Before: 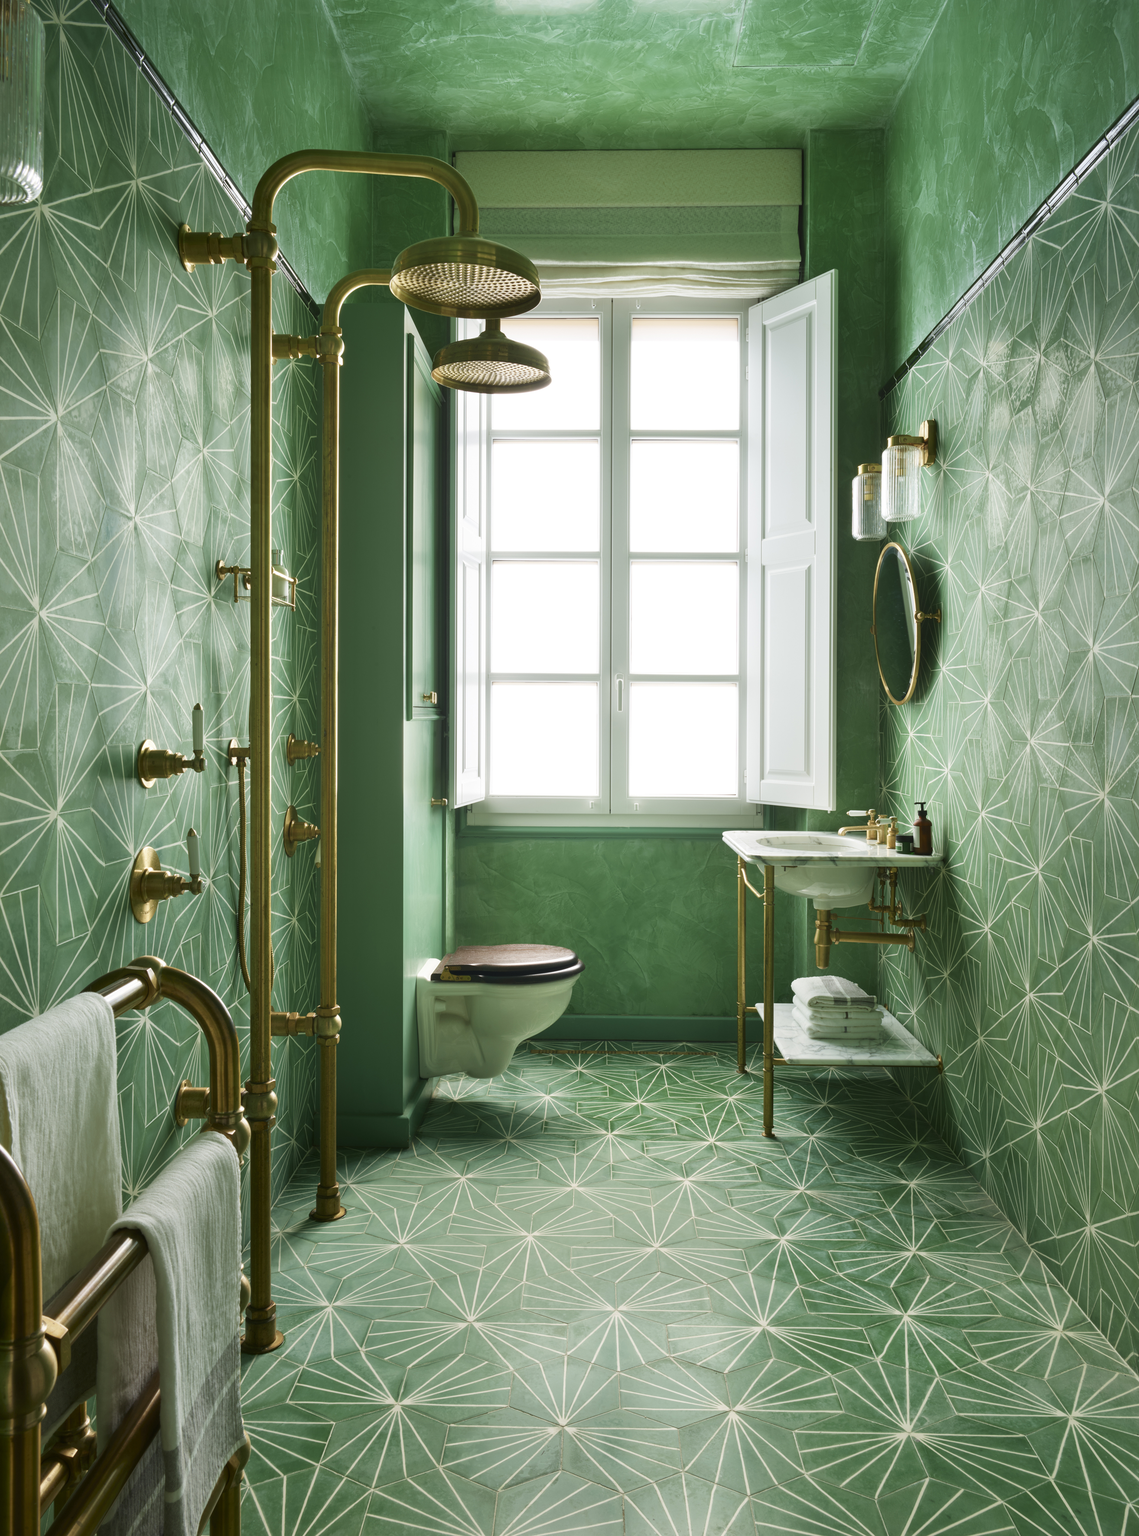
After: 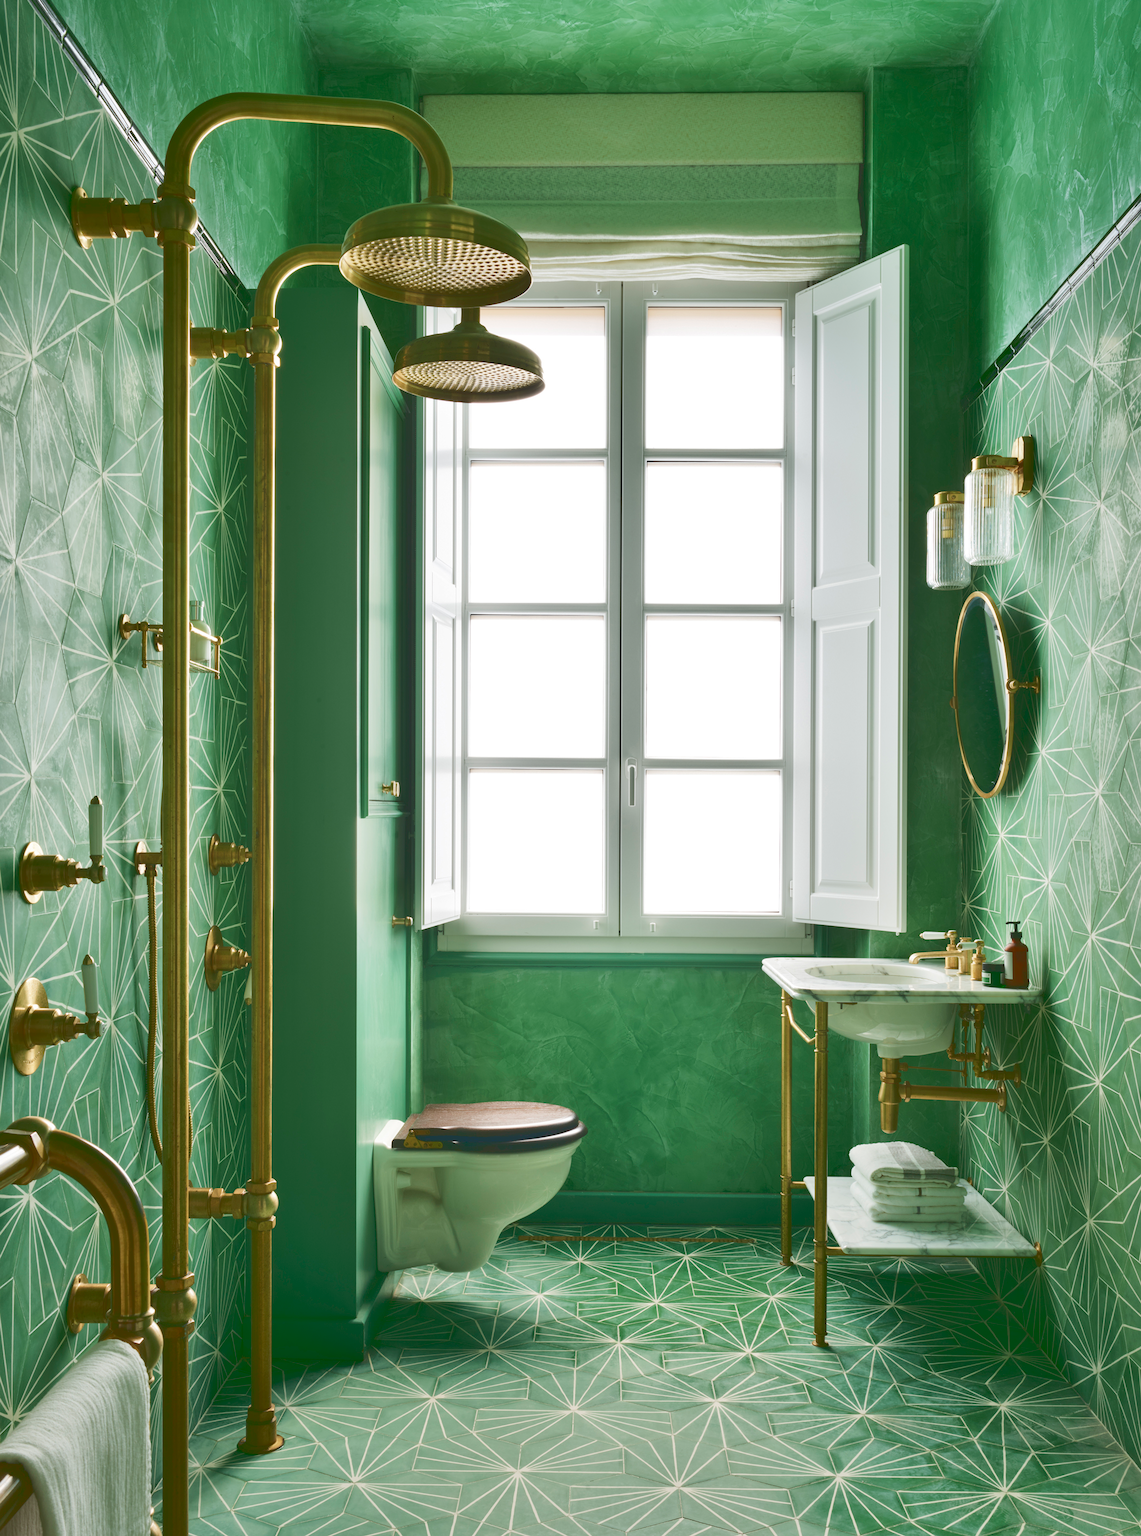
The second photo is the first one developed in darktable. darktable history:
crop and rotate: left 10.784%, top 5.018%, right 10.315%, bottom 16.231%
shadows and highlights: highlights color adjustment 0.869%, soften with gaussian
tone curve: curves: ch0 [(0, 0) (0.003, 0.211) (0.011, 0.211) (0.025, 0.215) (0.044, 0.218) (0.069, 0.224) (0.1, 0.227) (0.136, 0.233) (0.177, 0.247) (0.224, 0.275) (0.277, 0.309) (0.335, 0.366) (0.399, 0.438) (0.468, 0.515) (0.543, 0.586) (0.623, 0.658) (0.709, 0.735) (0.801, 0.821) (0.898, 0.889) (1, 1)], color space Lab, linked channels, preserve colors none
